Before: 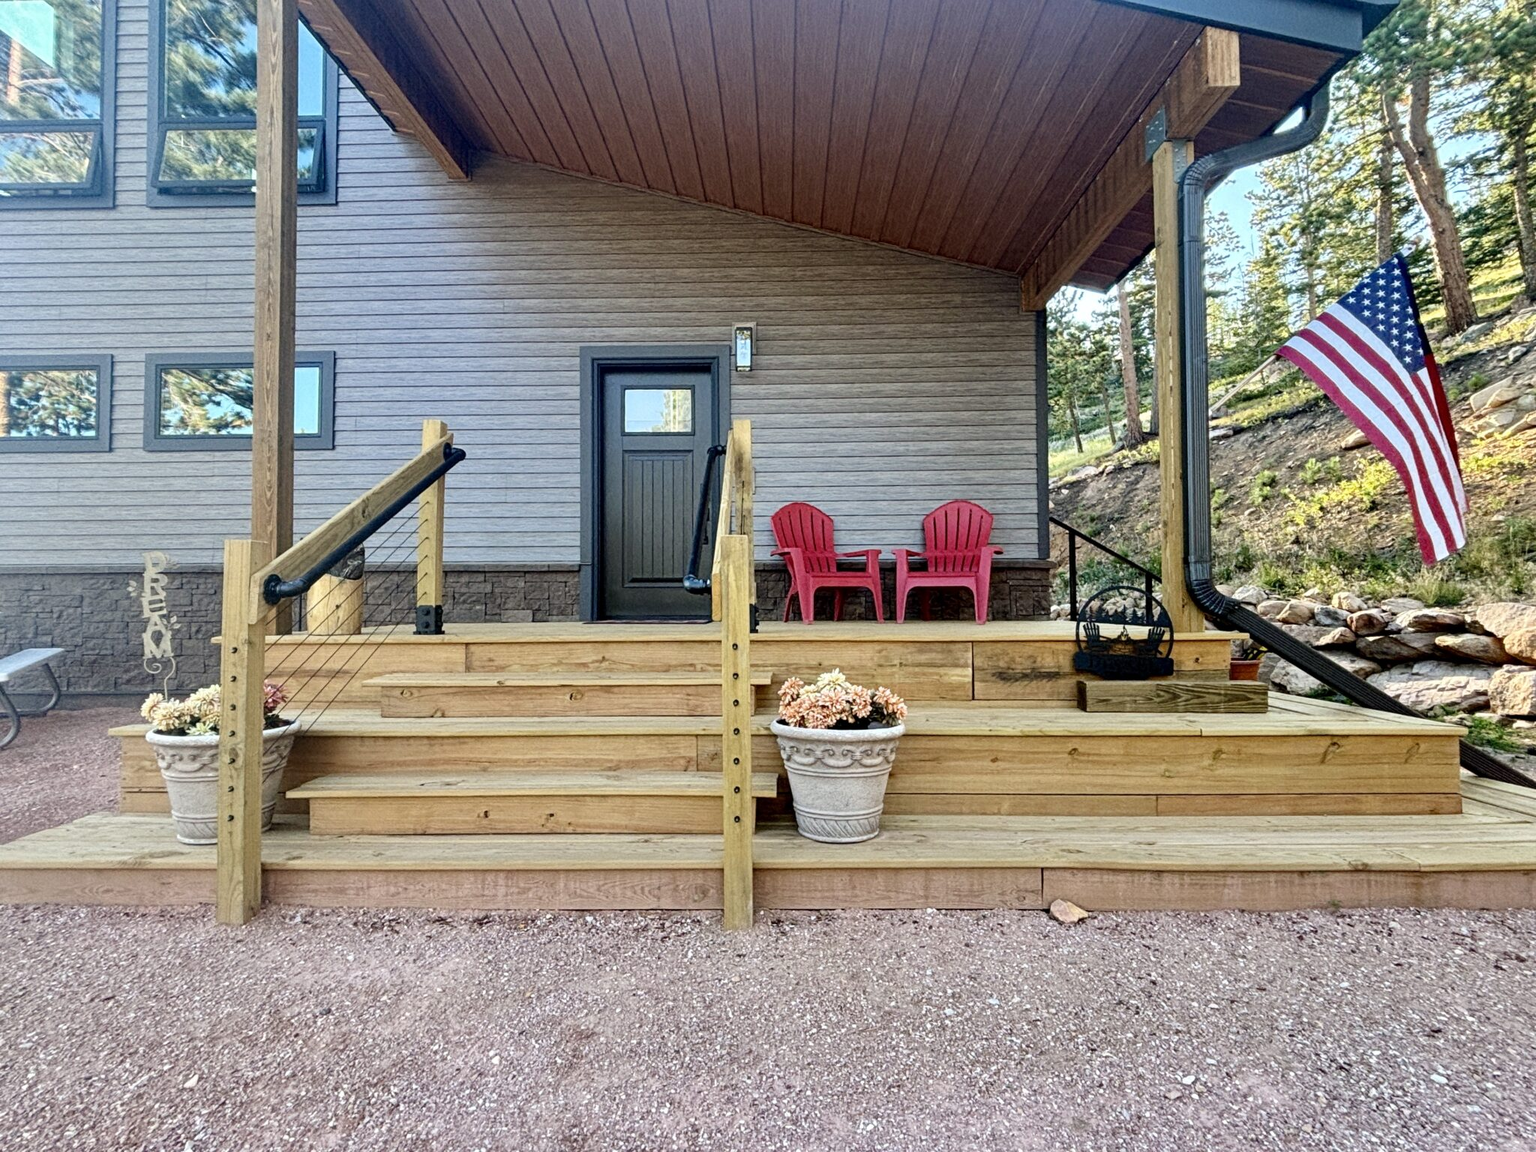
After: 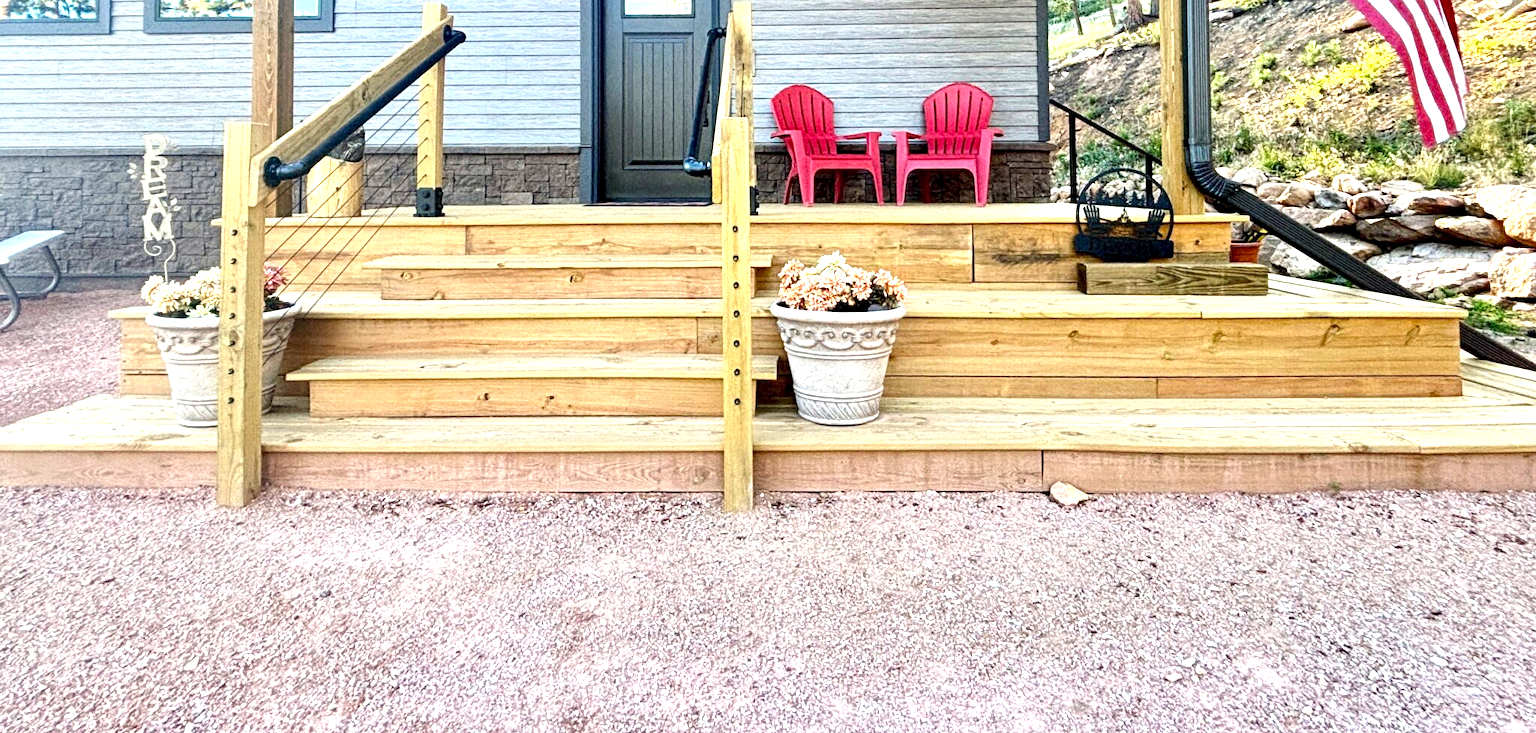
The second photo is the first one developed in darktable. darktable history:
local contrast: highlights 104%, shadows 98%, detail 120%, midtone range 0.2
crop and rotate: top 36.298%
exposure: exposure 1 EV, compensate highlight preservation false
